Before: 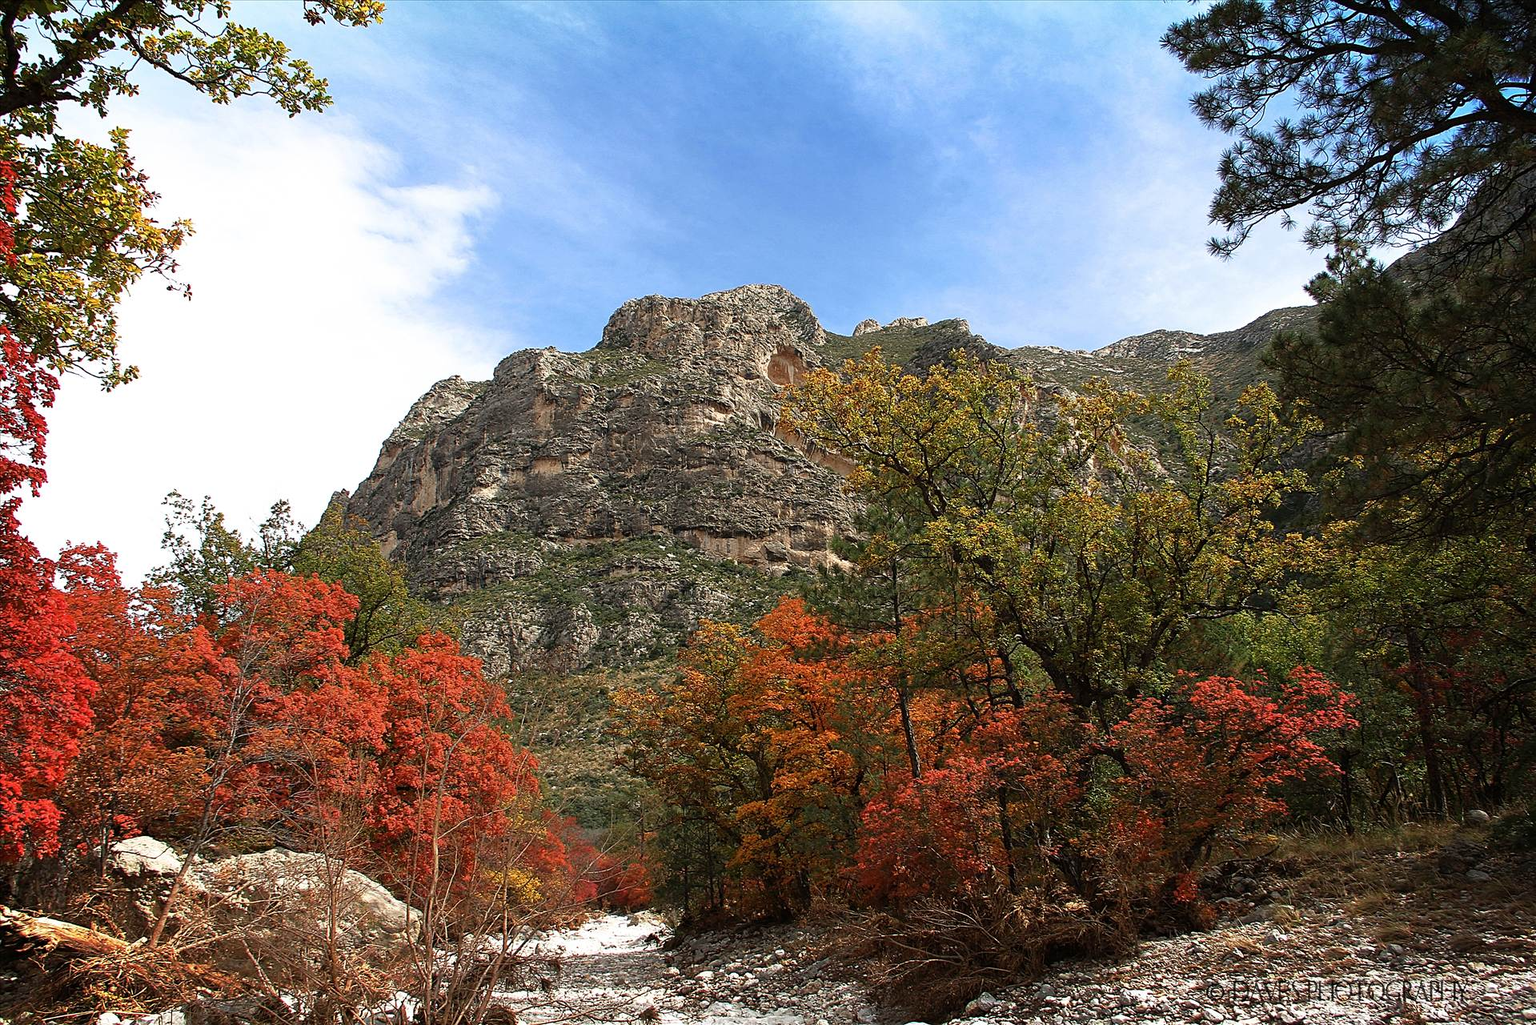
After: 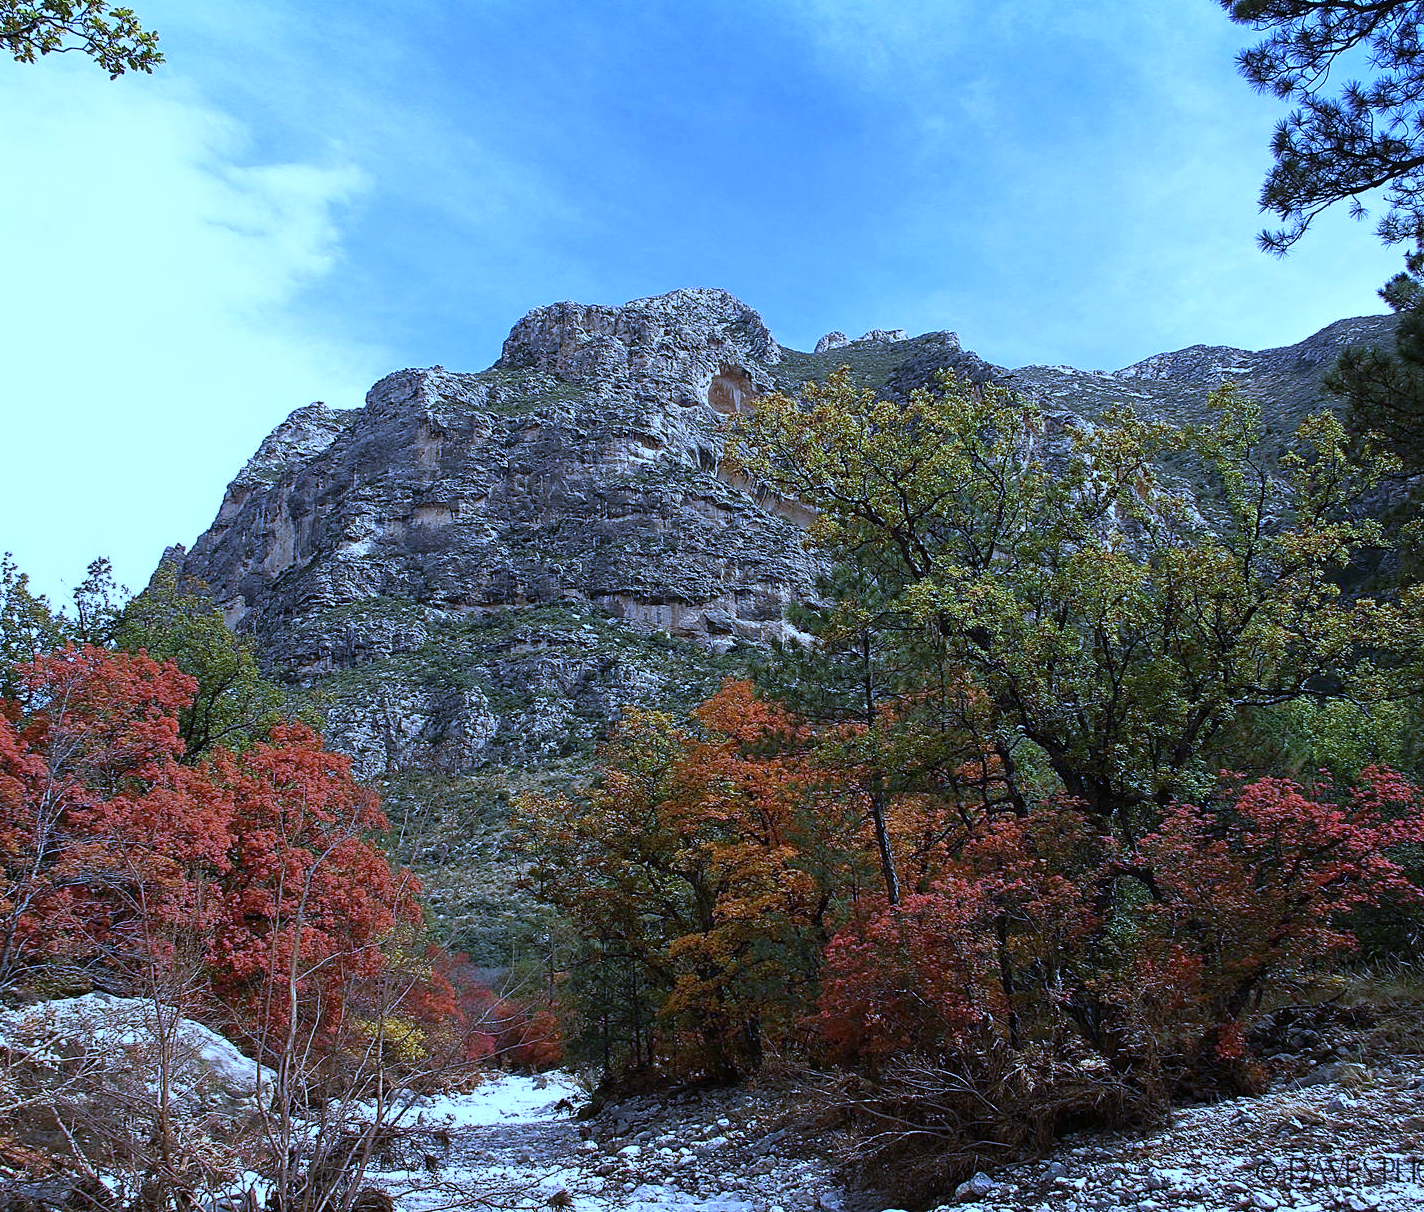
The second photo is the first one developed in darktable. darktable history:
crop and rotate: left 13.15%, top 5.251%, right 12.609%
white balance: red 0.766, blue 1.537
